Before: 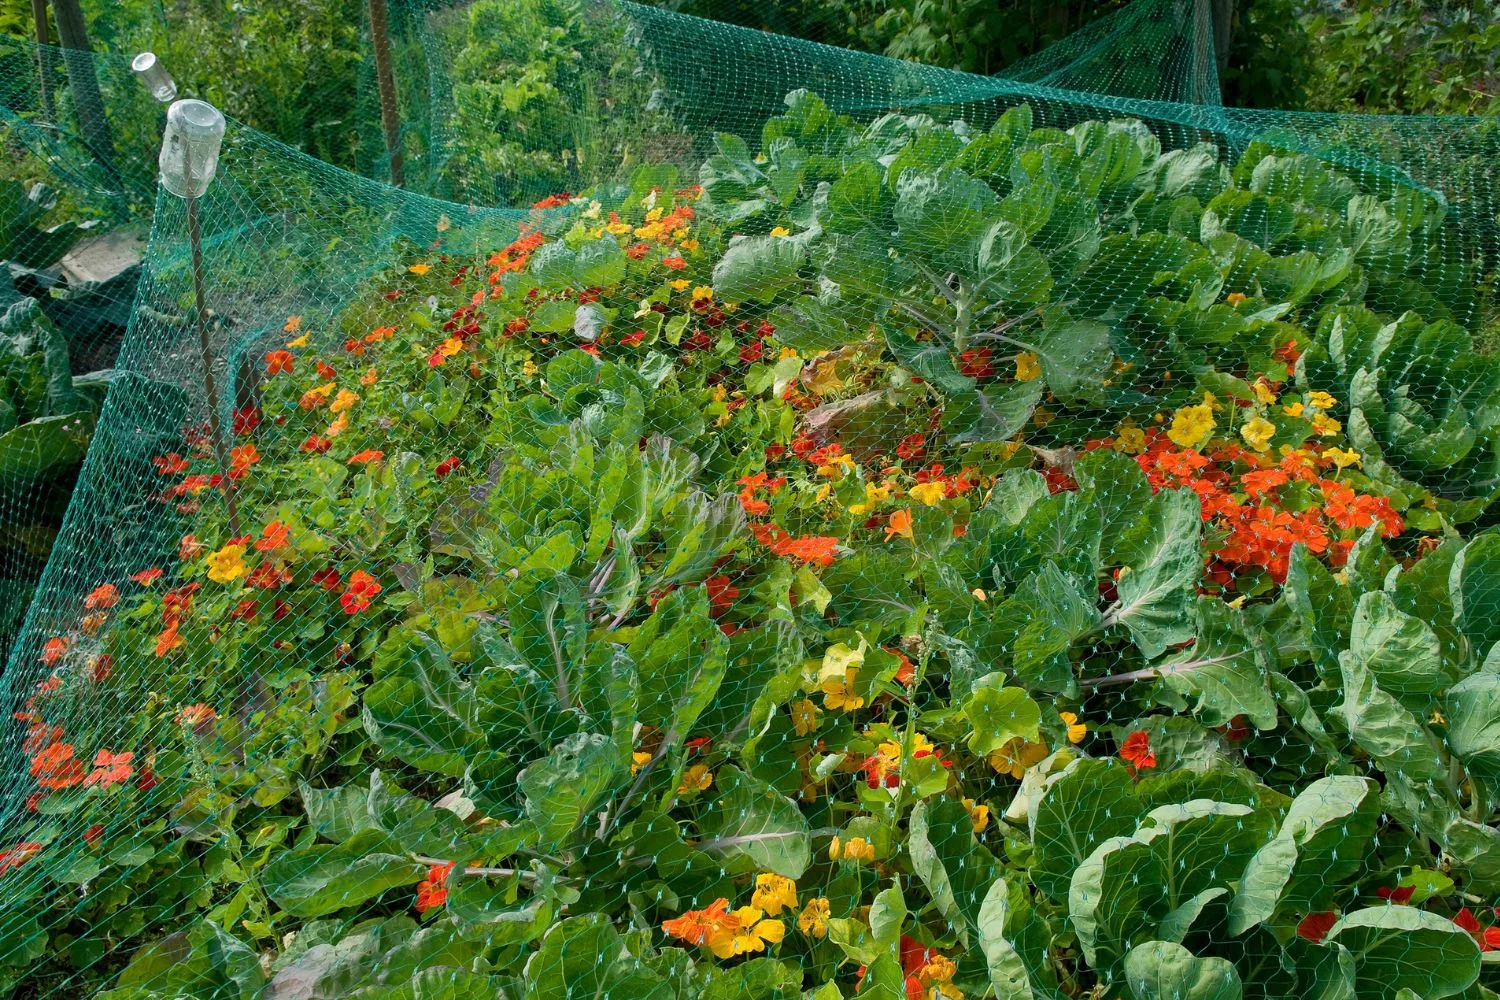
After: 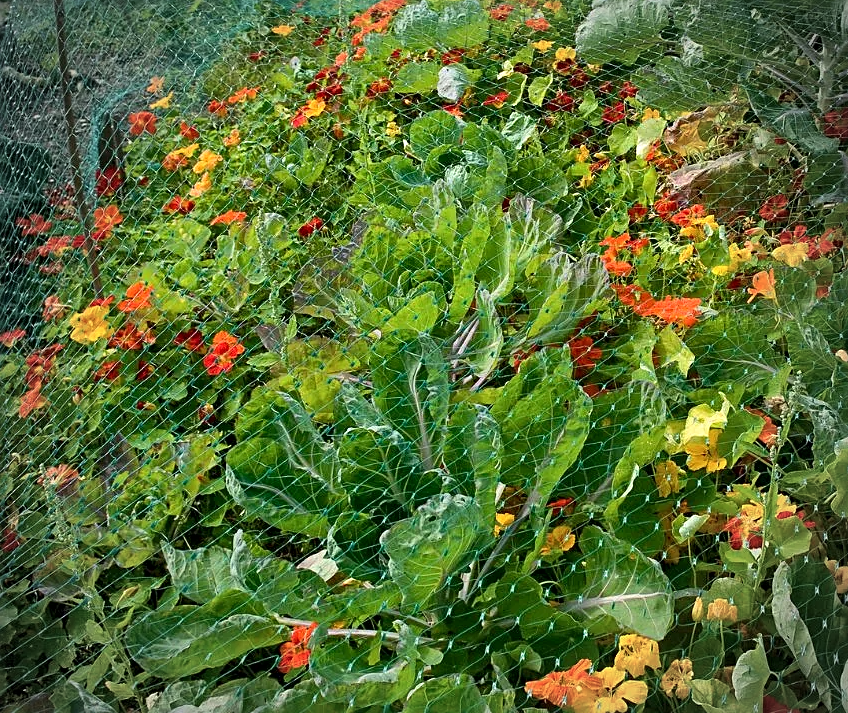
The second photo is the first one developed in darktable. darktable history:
crop: left 9.174%, top 23.987%, right 34.276%, bottom 4.686%
exposure: exposure 0.203 EV, compensate highlight preservation false
vignetting: fall-off start 71.61%
local contrast: mode bilateral grid, contrast 20, coarseness 49, detail 140%, midtone range 0.2
sharpen: on, module defaults
